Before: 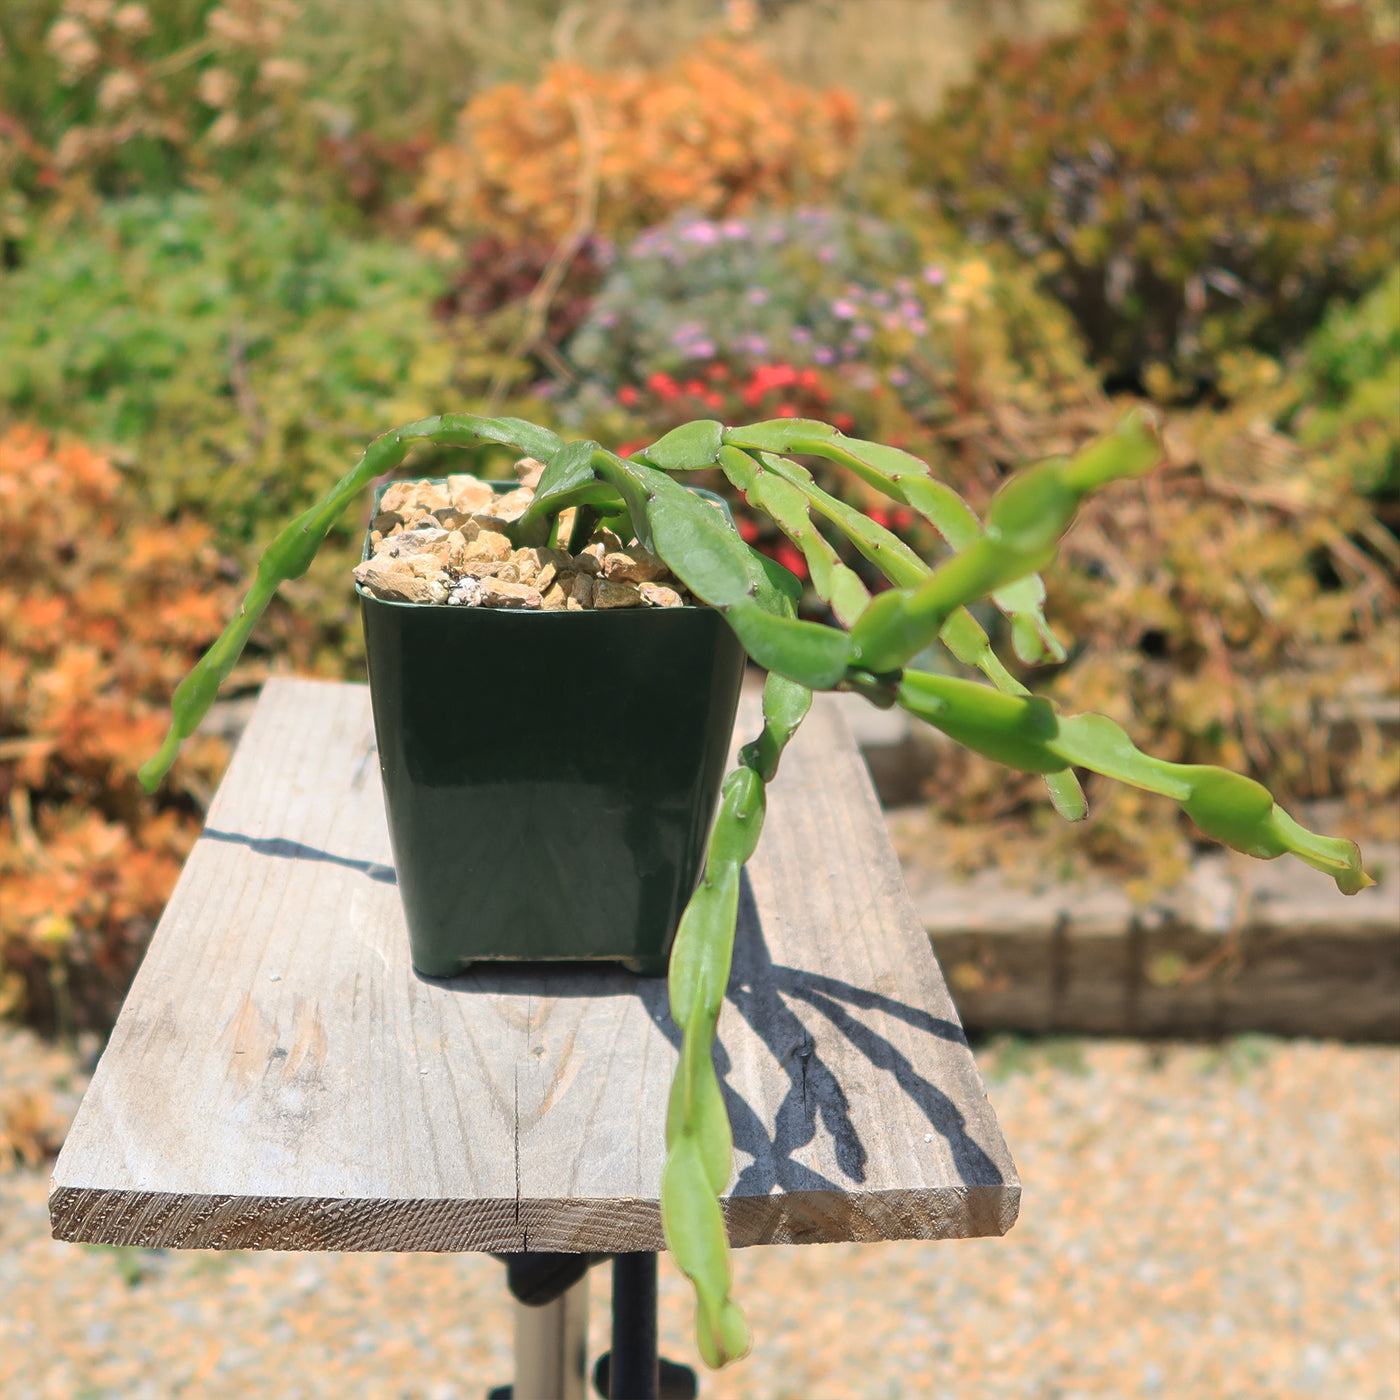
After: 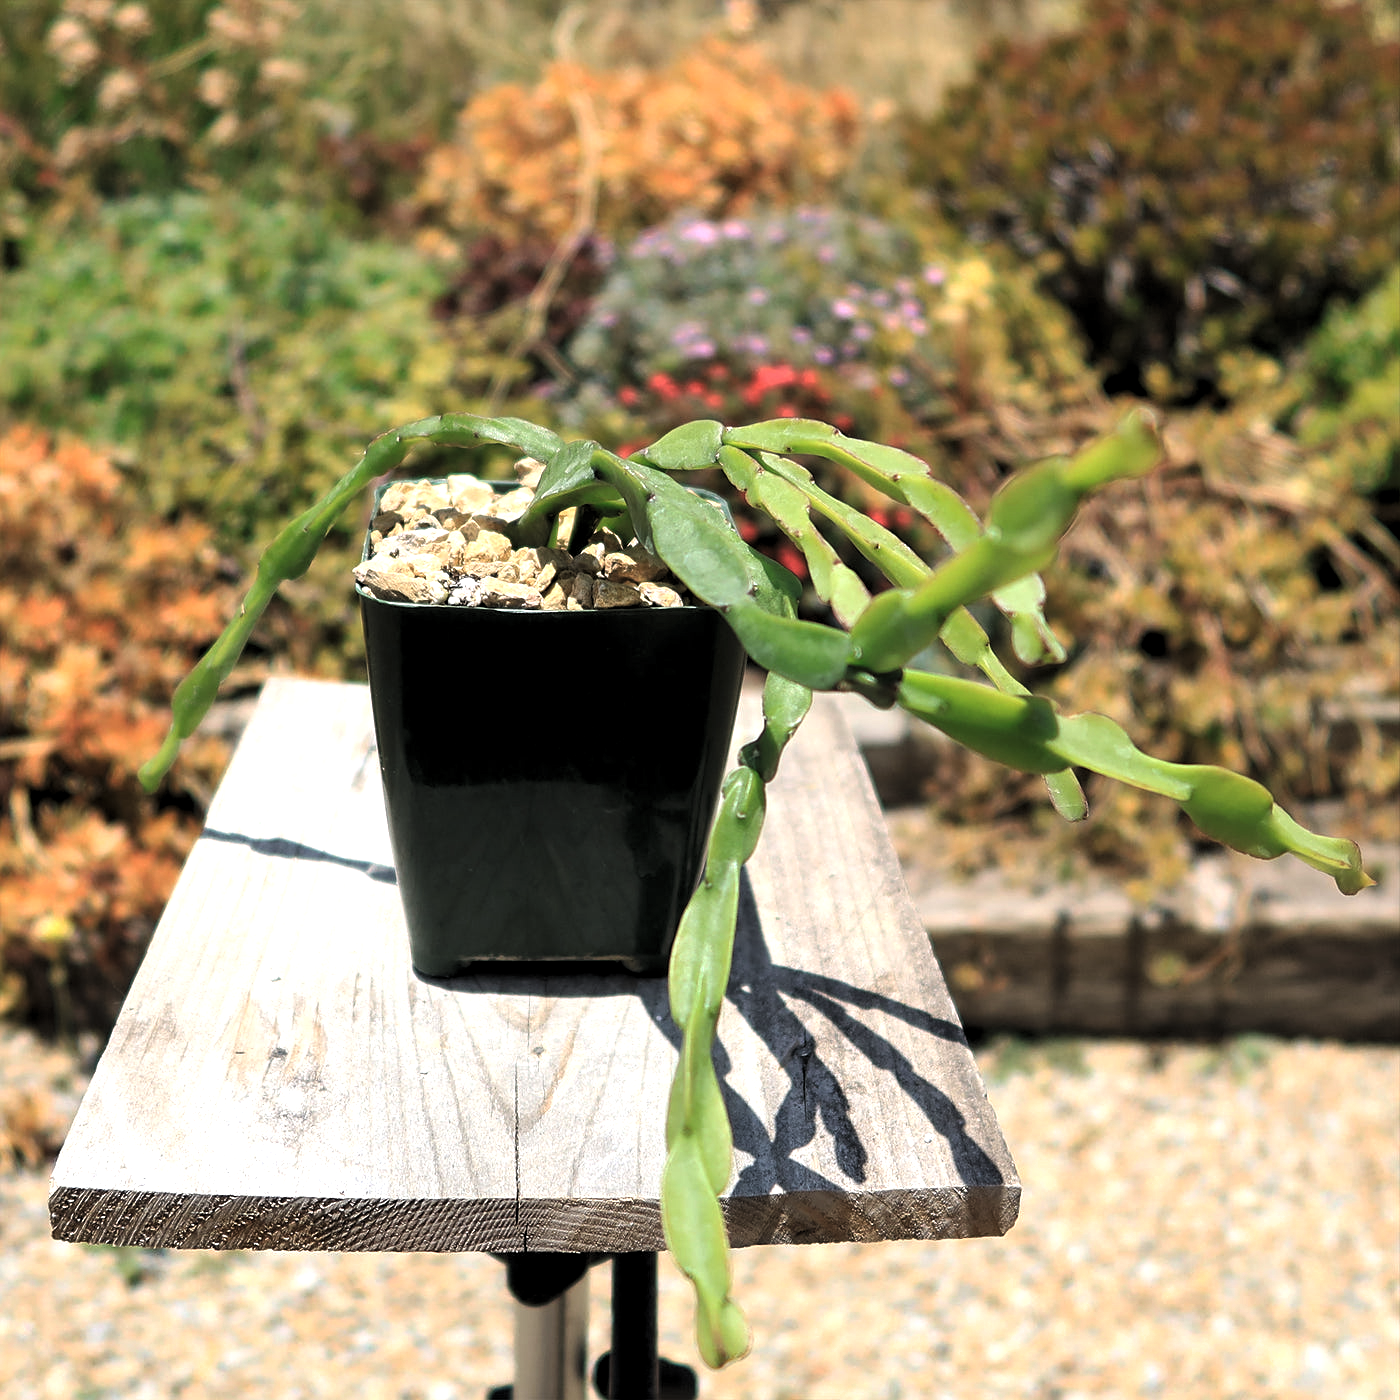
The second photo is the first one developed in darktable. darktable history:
sharpen: amount 0.211
contrast brightness saturation: contrast 0.013, saturation -0.068
shadows and highlights: shadows 29.21, highlights -29.15, low approximation 0.01, soften with gaussian
levels: levels [0.129, 0.519, 0.867]
